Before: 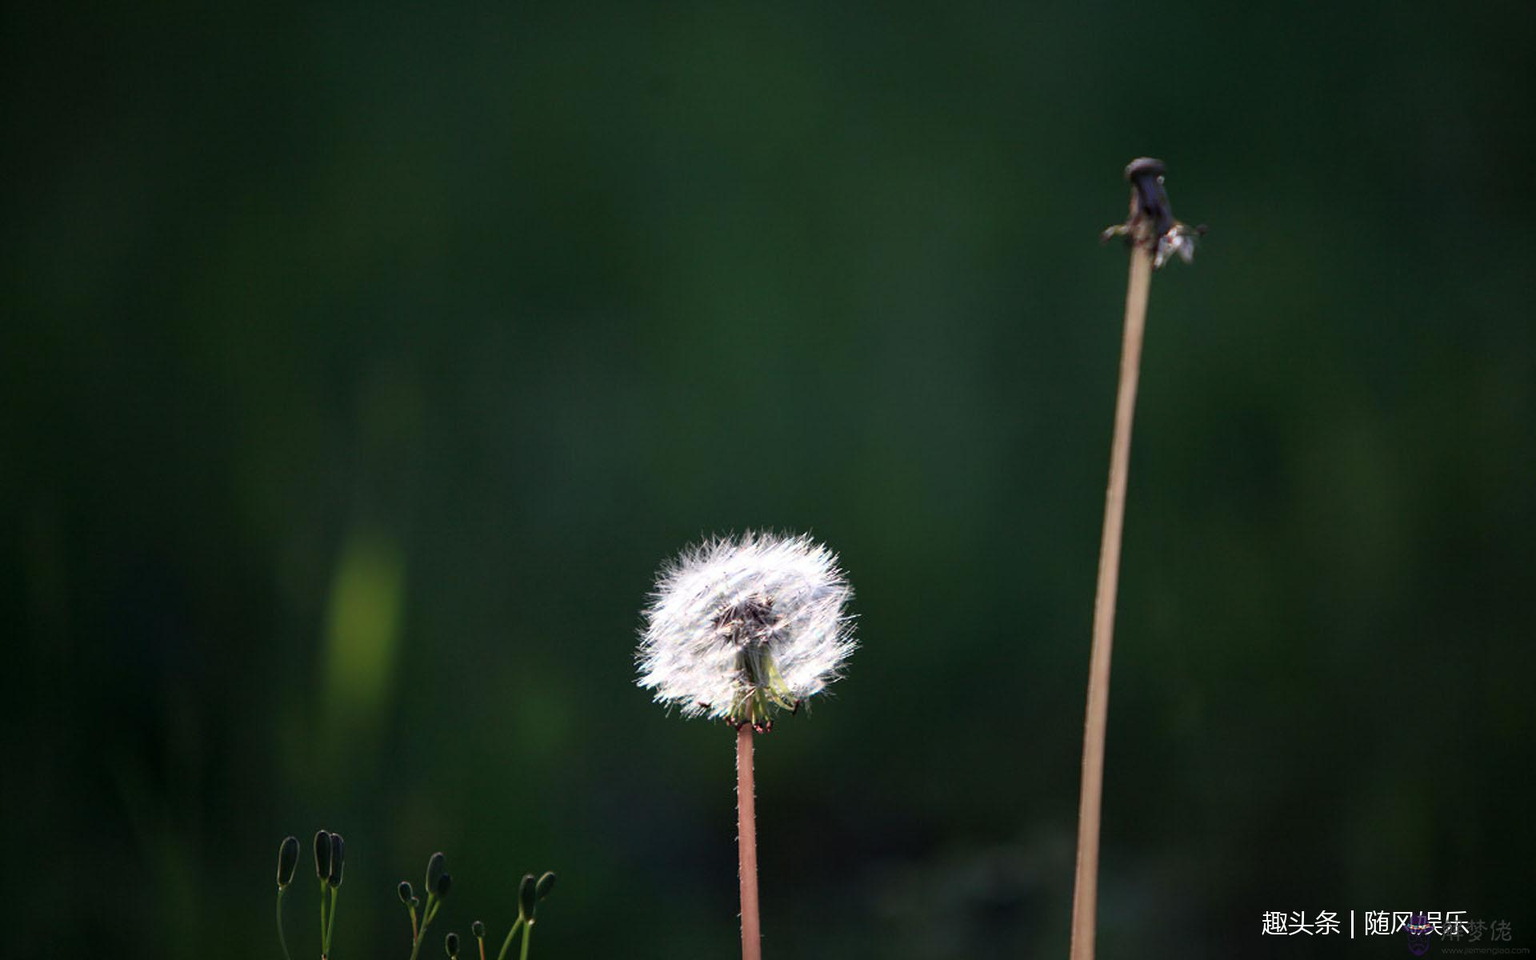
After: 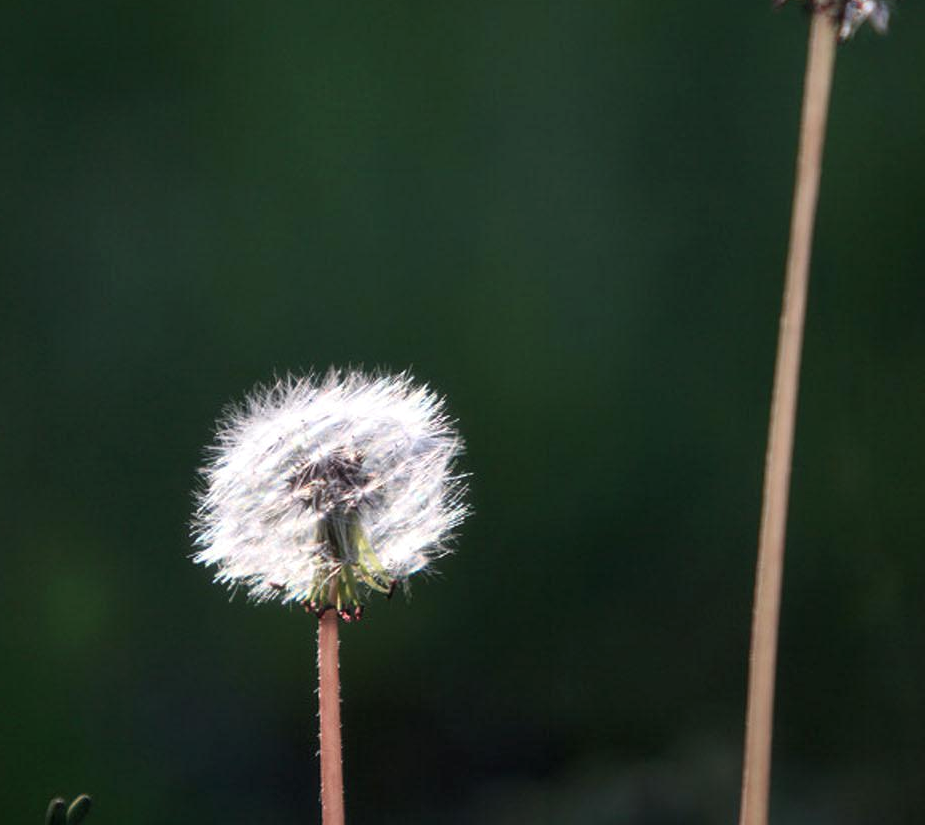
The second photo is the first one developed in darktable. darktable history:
crop: left 31.408%, top 24.647%, right 20.403%, bottom 6.59%
haze removal: strength -0.057, compatibility mode true, adaptive false
local contrast: highlights 102%, shadows 99%, detail 119%, midtone range 0.2
